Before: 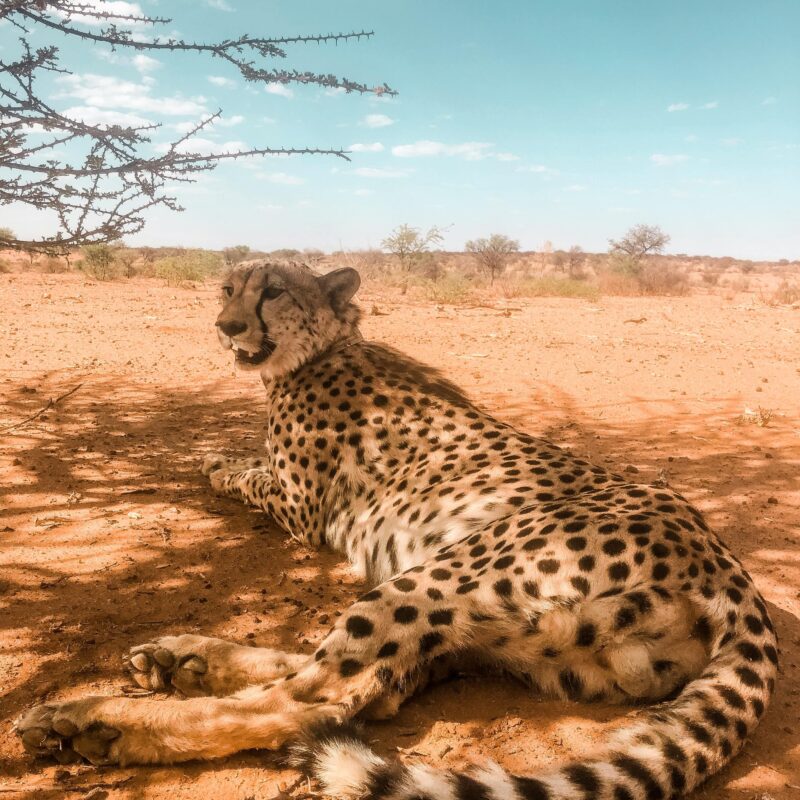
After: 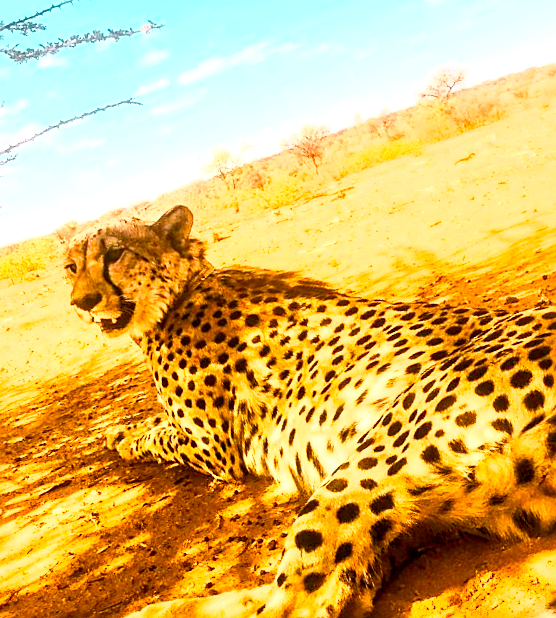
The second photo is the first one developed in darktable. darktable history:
crop and rotate: angle 19.75°, left 6.837%, right 4.256%, bottom 1.183%
local contrast: mode bilateral grid, contrast 26, coarseness 60, detail 151%, midtone range 0.2
sharpen: on, module defaults
exposure: exposure 0.608 EV, compensate exposure bias true, compensate highlight preservation false
color balance rgb: perceptual saturation grading › global saturation 36.349%, perceptual saturation grading › shadows 34.631%, global vibrance 20.467%
contrast brightness saturation: contrast 0.153, brightness -0.007, saturation 0.103
tone curve: curves: ch0 [(0, 0) (0.003, 0.01) (0.011, 0.017) (0.025, 0.035) (0.044, 0.068) (0.069, 0.109) (0.1, 0.144) (0.136, 0.185) (0.177, 0.231) (0.224, 0.279) (0.277, 0.346) (0.335, 0.42) (0.399, 0.5) (0.468, 0.603) (0.543, 0.712) (0.623, 0.808) (0.709, 0.883) (0.801, 0.957) (0.898, 0.993) (1, 1)], color space Lab, linked channels, preserve colors none
